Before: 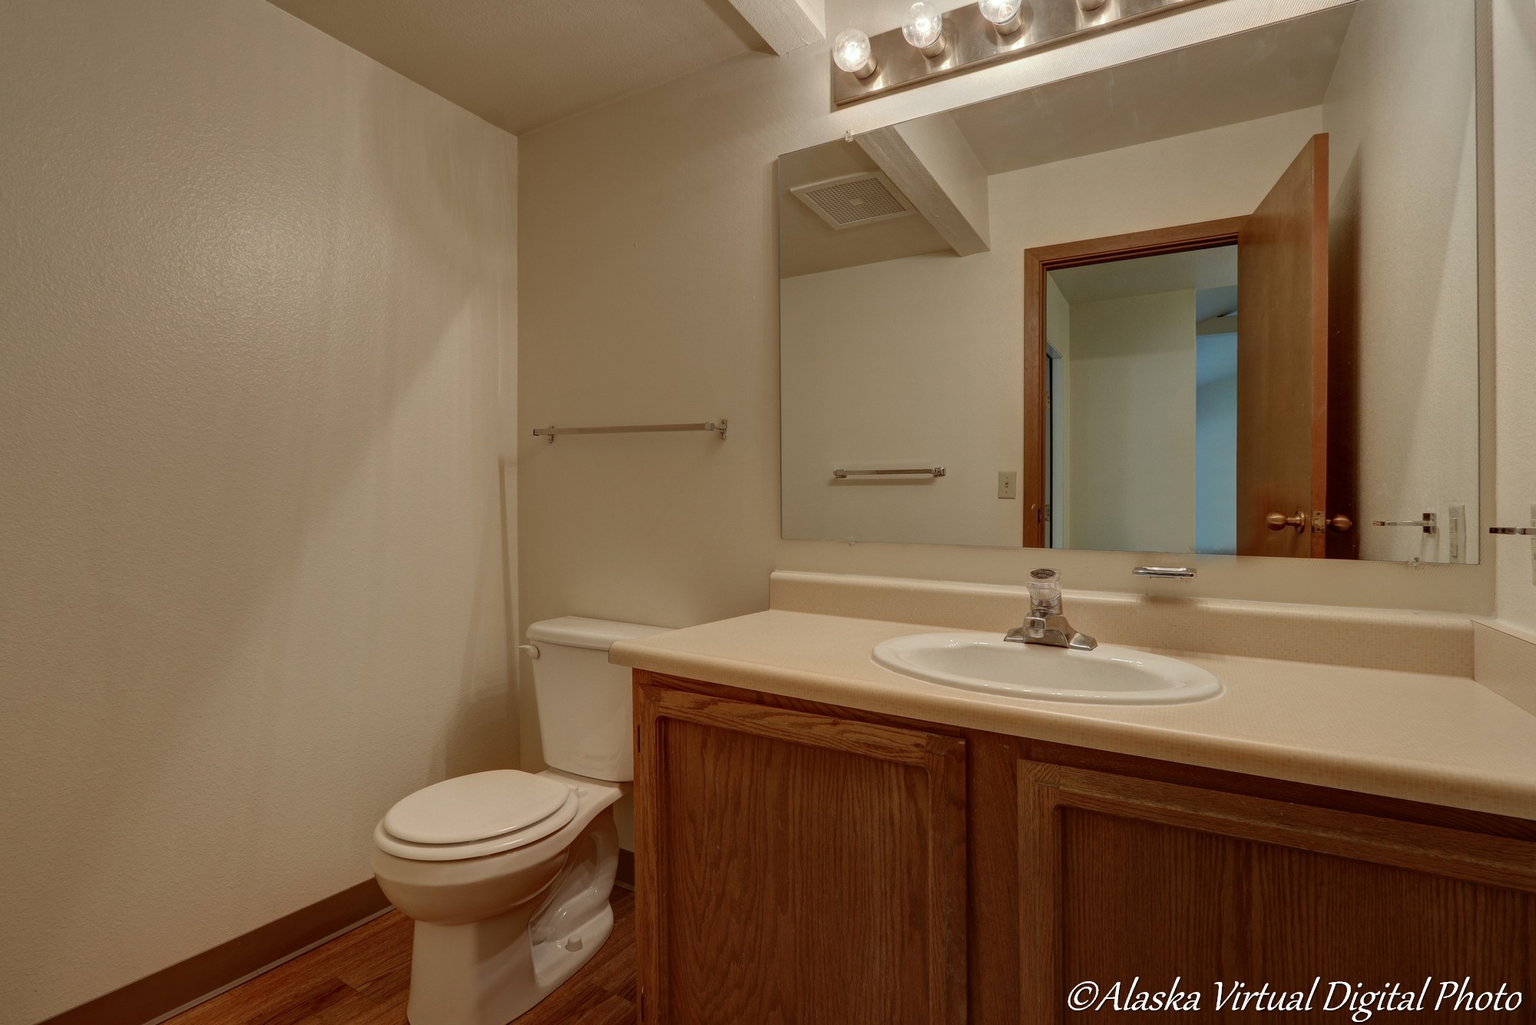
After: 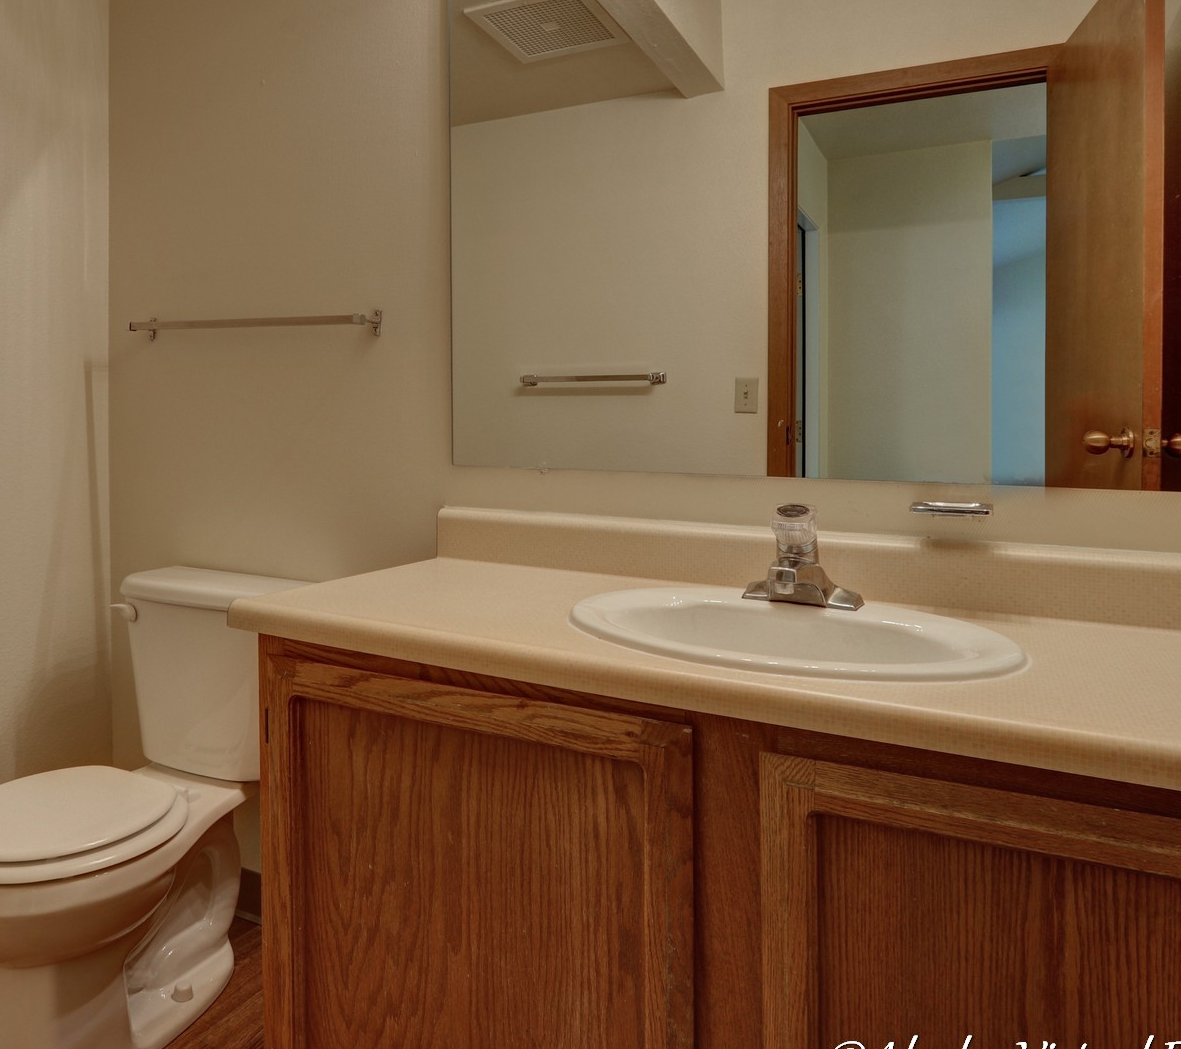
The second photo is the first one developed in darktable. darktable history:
shadows and highlights: soften with gaussian
crop and rotate: left 28.256%, top 17.734%, right 12.656%, bottom 3.573%
